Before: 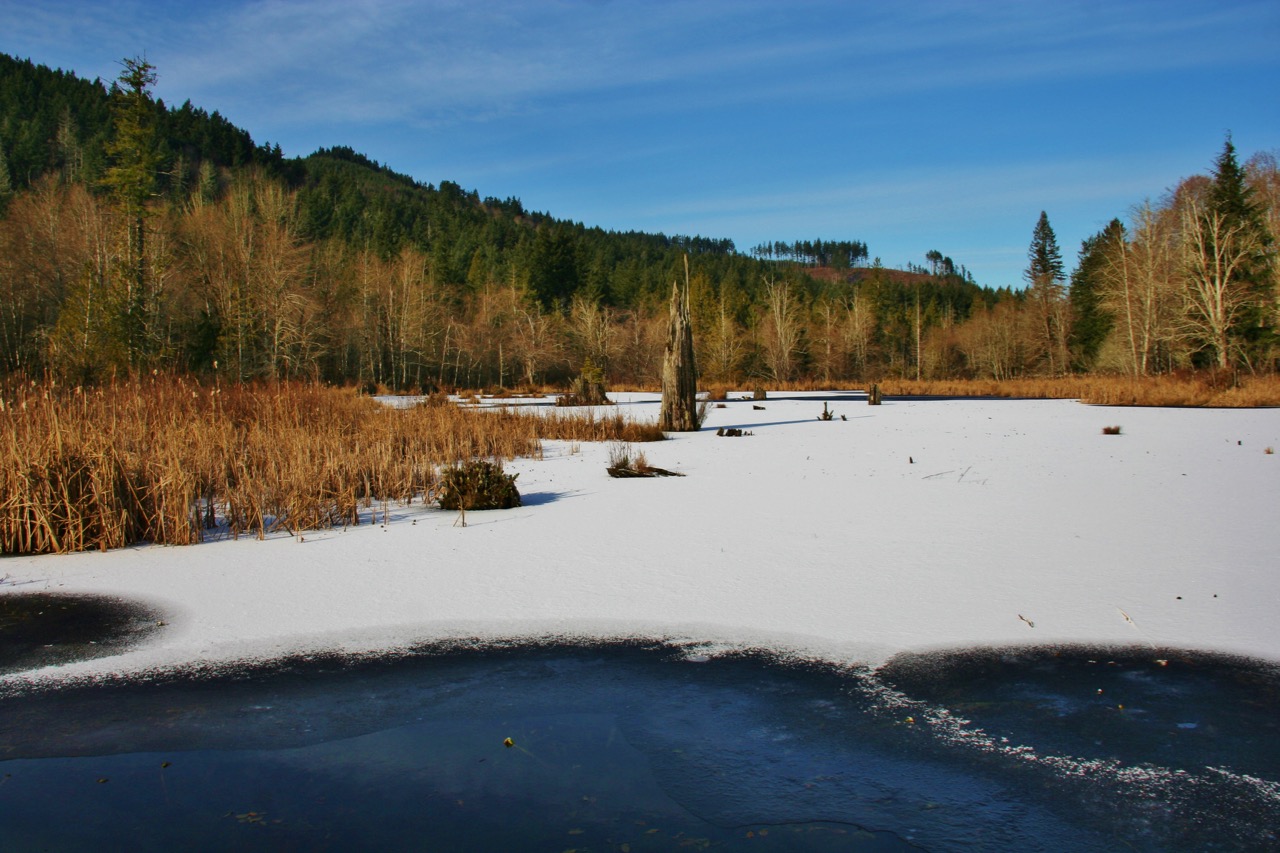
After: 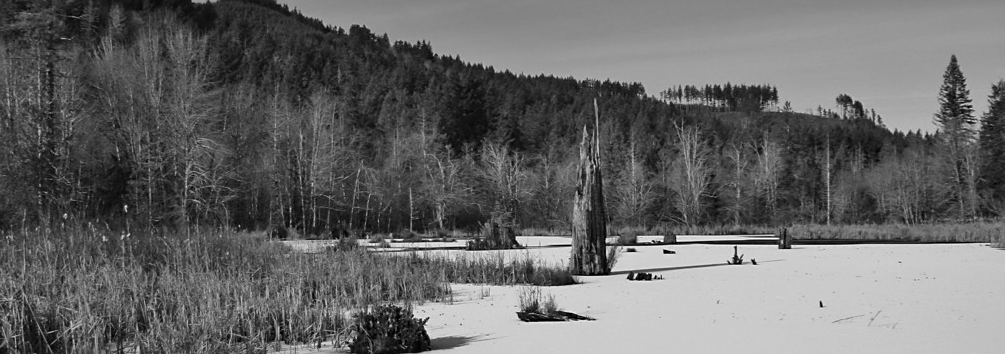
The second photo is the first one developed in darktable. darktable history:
crop: left 7.036%, top 18.398%, right 14.379%, bottom 40.043%
sharpen: radius 1.864, amount 0.398, threshold 1.271
color calibration: illuminant as shot in camera, x 0.442, y 0.413, temperature 2903.13 K
monochrome: on, module defaults
